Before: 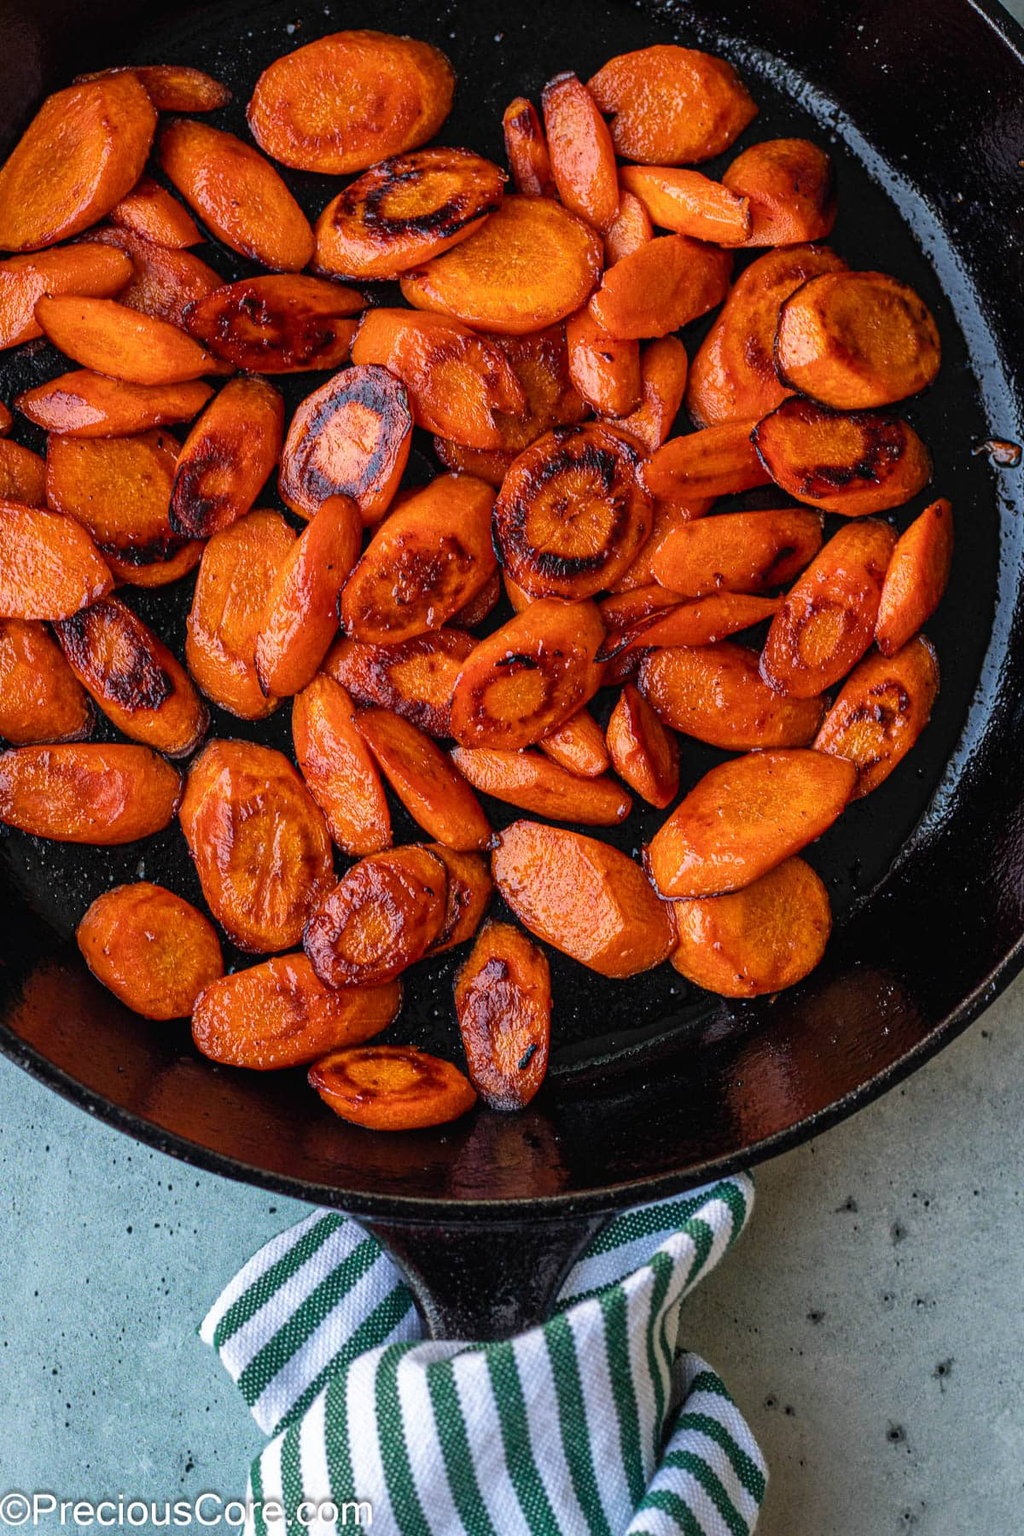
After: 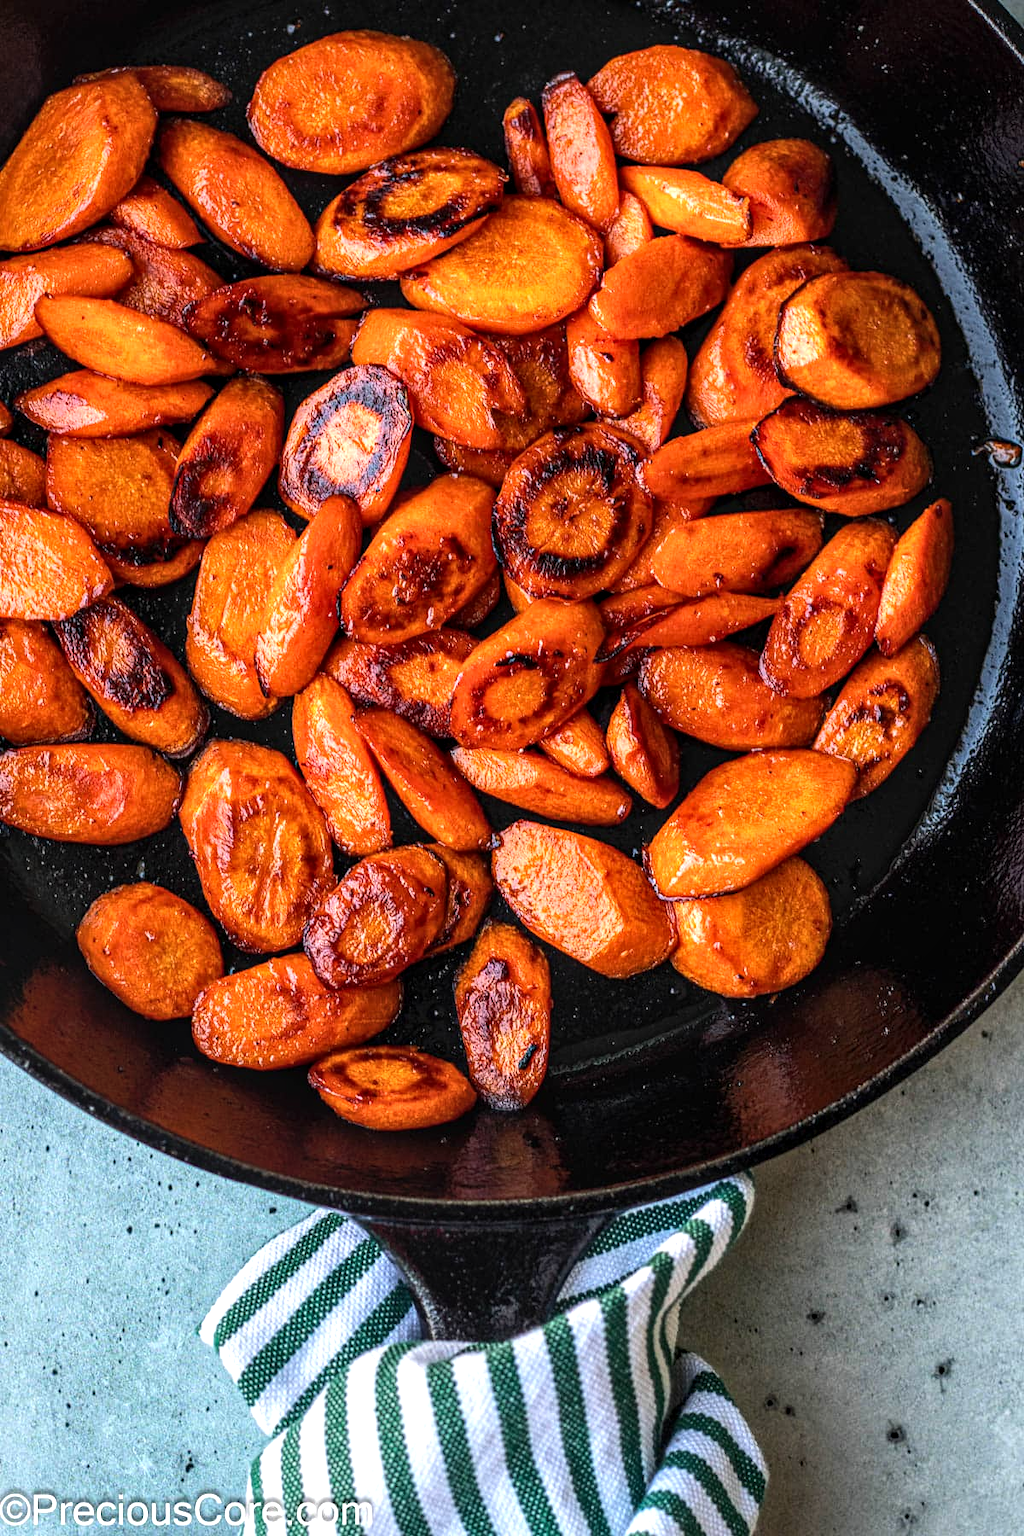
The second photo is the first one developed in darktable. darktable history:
local contrast: on, module defaults
tone equalizer: -8 EV 0.001 EV, -7 EV -0.002 EV, -6 EV 0.002 EV, -5 EV -0.03 EV, -4 EV -0.116 EV, -3 EV -0.169 EV, -2 EV 0.24 EV, -1 EV 0.702 EV, +0 EV 0.493 EV
